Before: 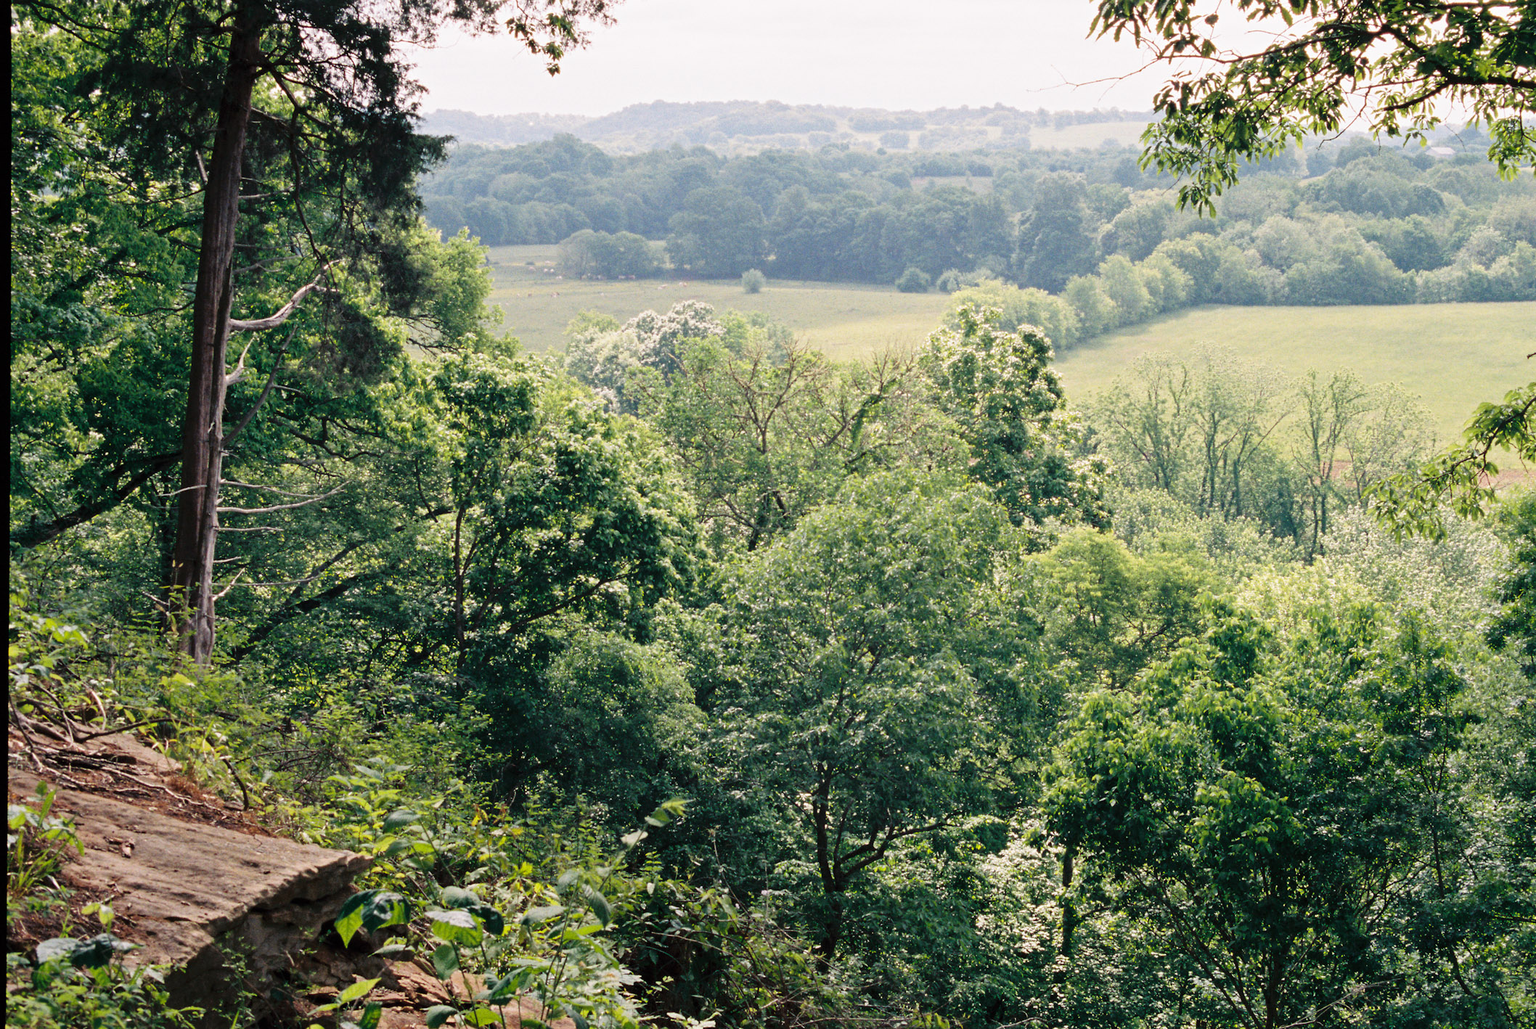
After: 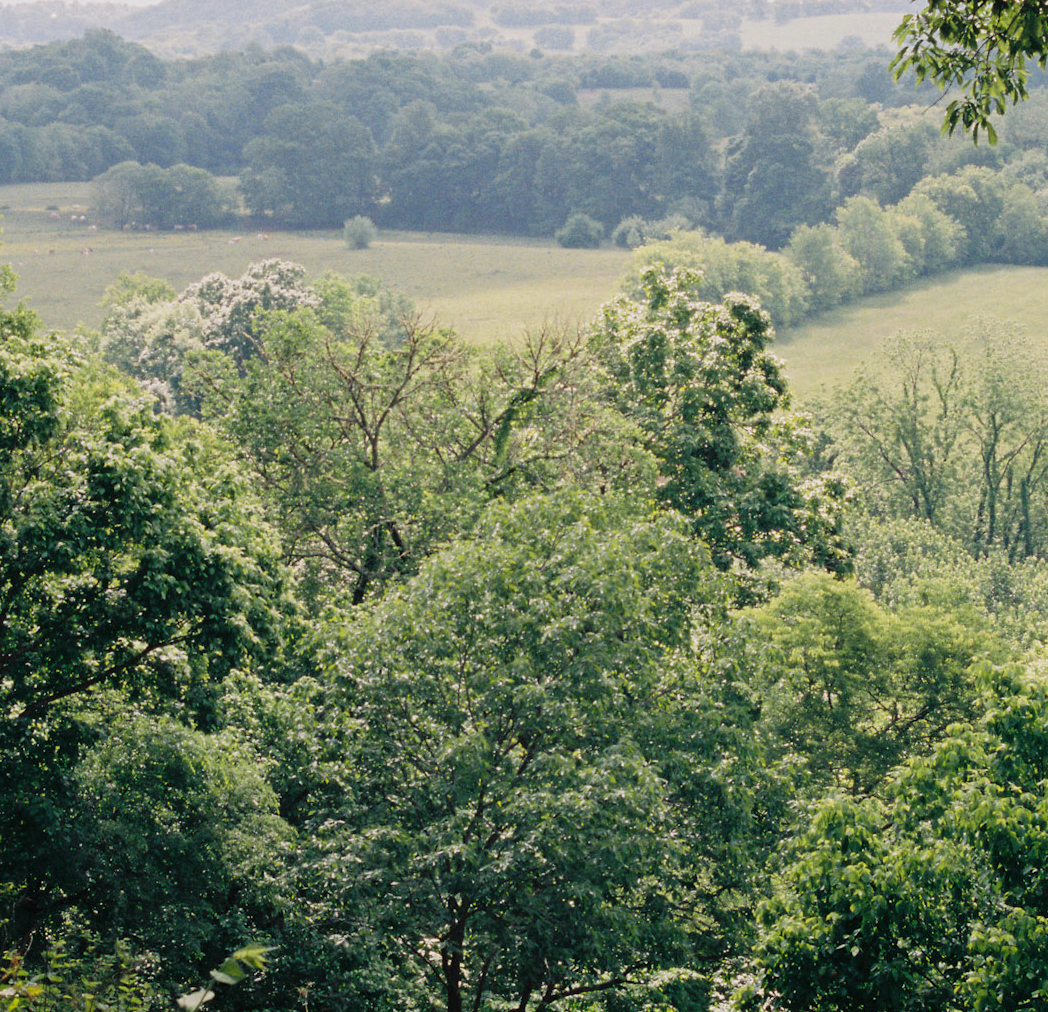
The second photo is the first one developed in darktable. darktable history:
exposure: exposure -0.293 EV, compensate highlight preservation false
crop: left 32.075%, top 10.976%, right 18.355%, bottom 17.596%
